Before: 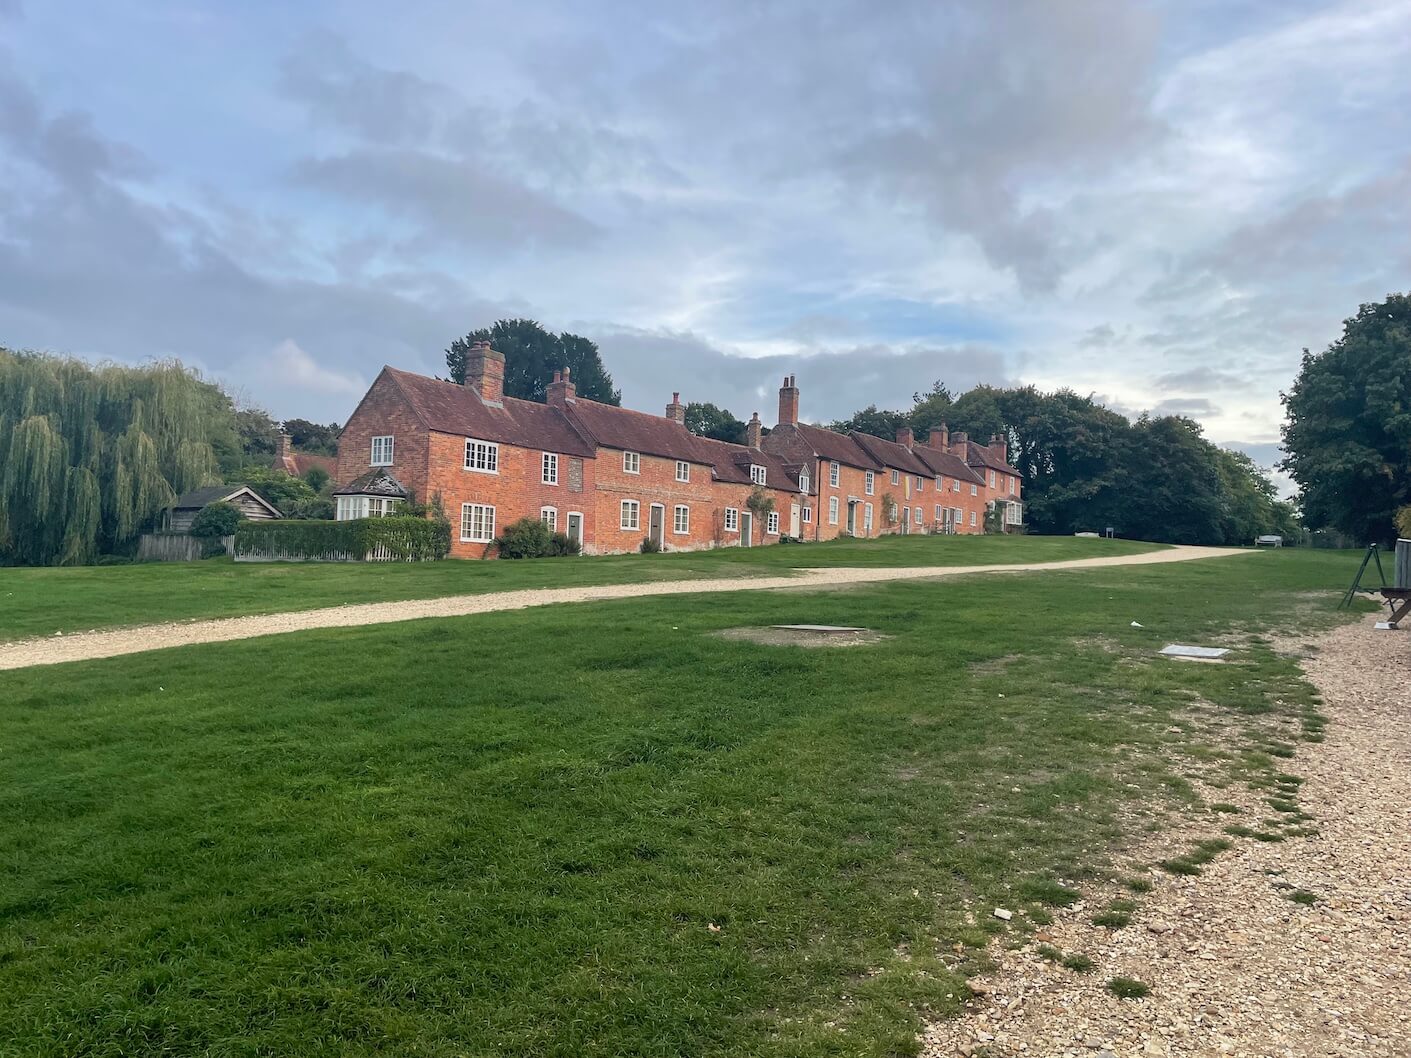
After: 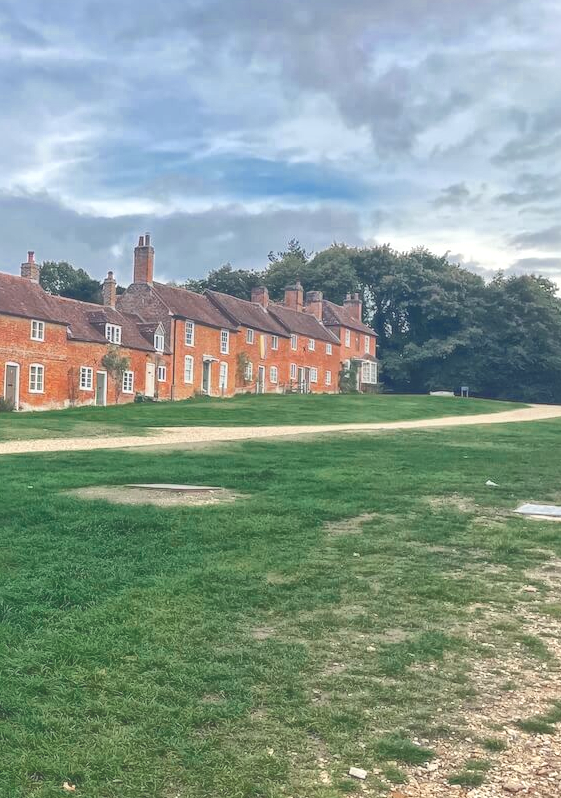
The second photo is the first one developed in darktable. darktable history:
exposure: black level correction -0.005, exposure 1.002 EV, compensate highlight preservation false
shadows and highlights: shadows 4.1, highlights -17.6, soften with gaussian
crop: left 45.721%, top 13.393%, right 14.118%, bottom 10.01%
color zones: curves: ch0 [(0, 0.5) (0.125, 0.4) (0.25, 0.5) (0.375, 0.4) (0.5, 0.4) (0.625, 0.35) (0.75, 0.35) (0.875, 0.5)]; ch1 [(0, 0.35) (0.125, 0.45) (0.25, 0.35) (0.375, 0.35) (0.5, 0.35) (0.625, 0.35) (0.75, 0.45) (0.875, 0.35)]; ch2 [(0, 0.6) (0.125, 0.5) (0.25, 0.5) (0.375, 0.6) (0.5, 0.6) (0.625, 0.5) (0.75, 0.5) (0.875, 0.5)]
global tonemap: drago (1, 100), detail 1
local contrast: on, module defaults
contrast brightness saturation: contrast -0.19, saturation 0.19
rgb curve: curves: ch0 [(0, 0) (0.072, 0.166) (0.217, 0.293) (0.414, 0.42) (1, 1)], compensate middle gray true, preserve colors basic power
